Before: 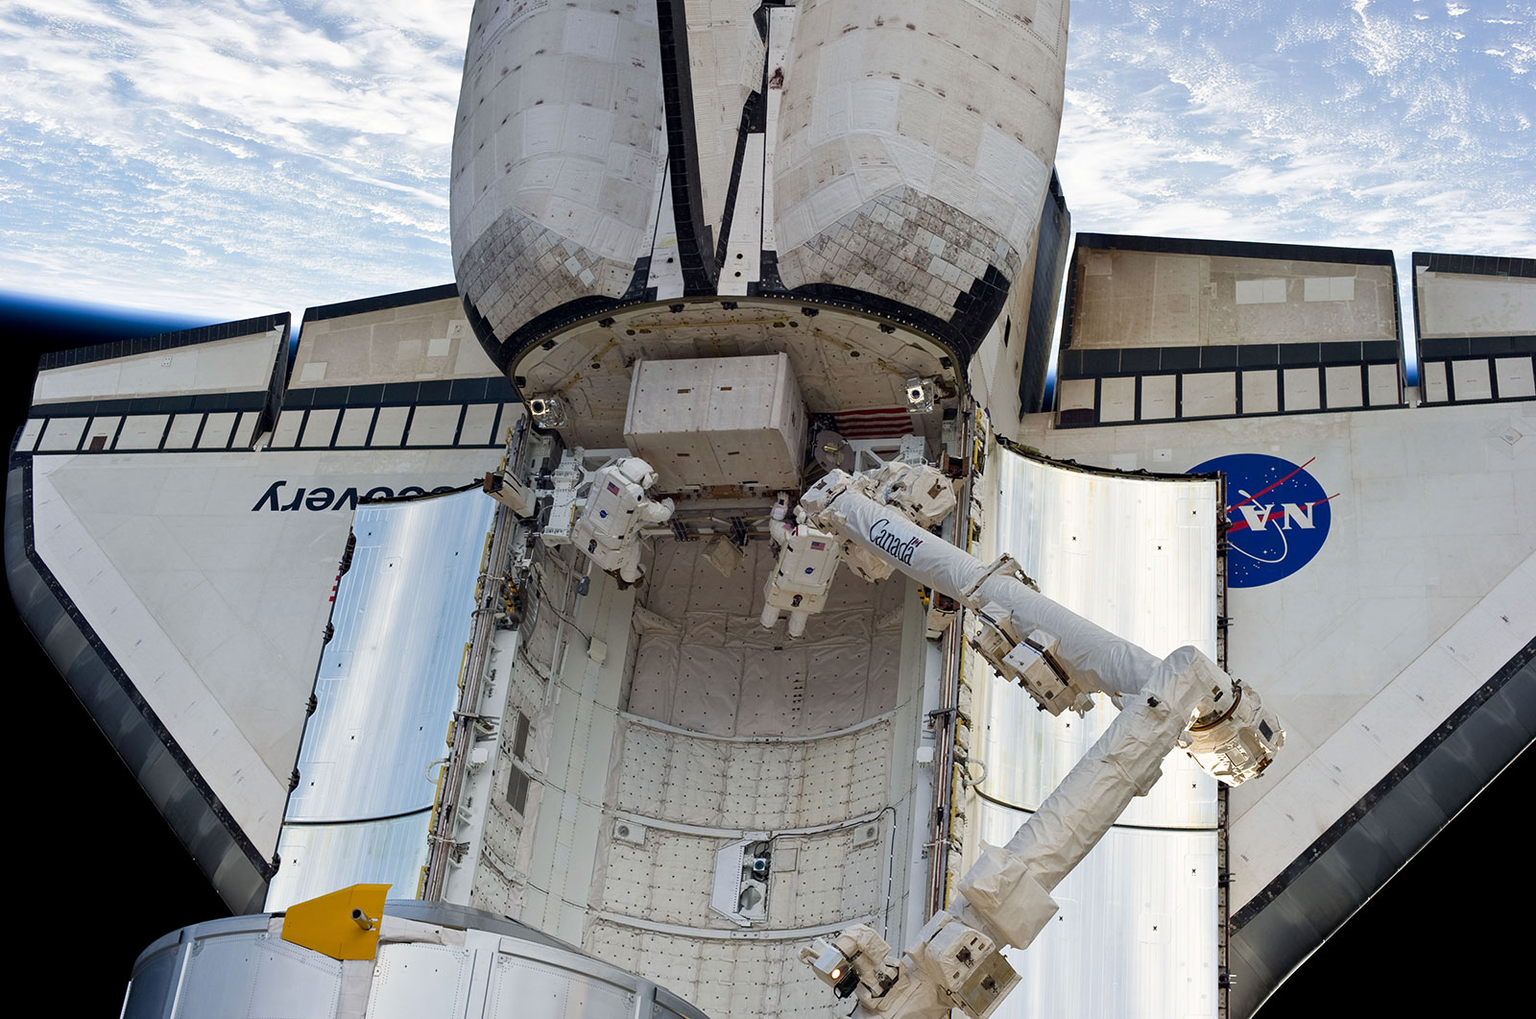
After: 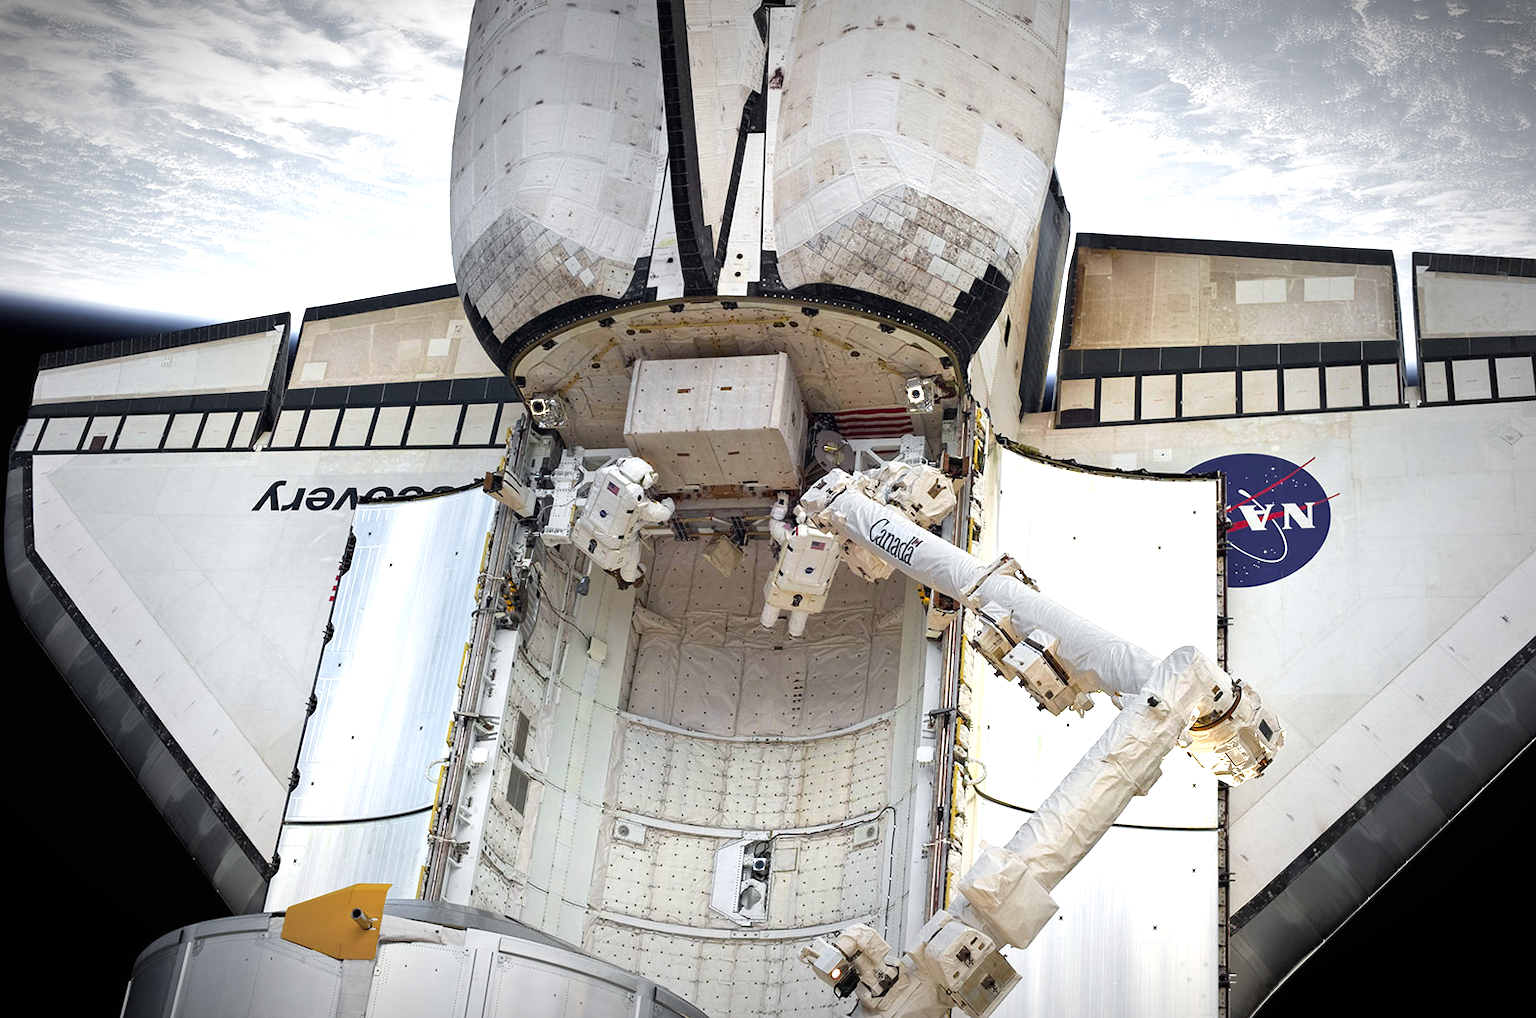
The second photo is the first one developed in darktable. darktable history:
color zones: curves: ch1 [(0.25, 0.61) (0.75, 0.248)]
vignetting: fall-off start 67.5%, fall-off radius 67.23%, brightness -0.813, automatic ratio true
exposure: black level correction -0.001, exposure 0.9 EV, compensate exposure bias true, compensate highlight preservation false
